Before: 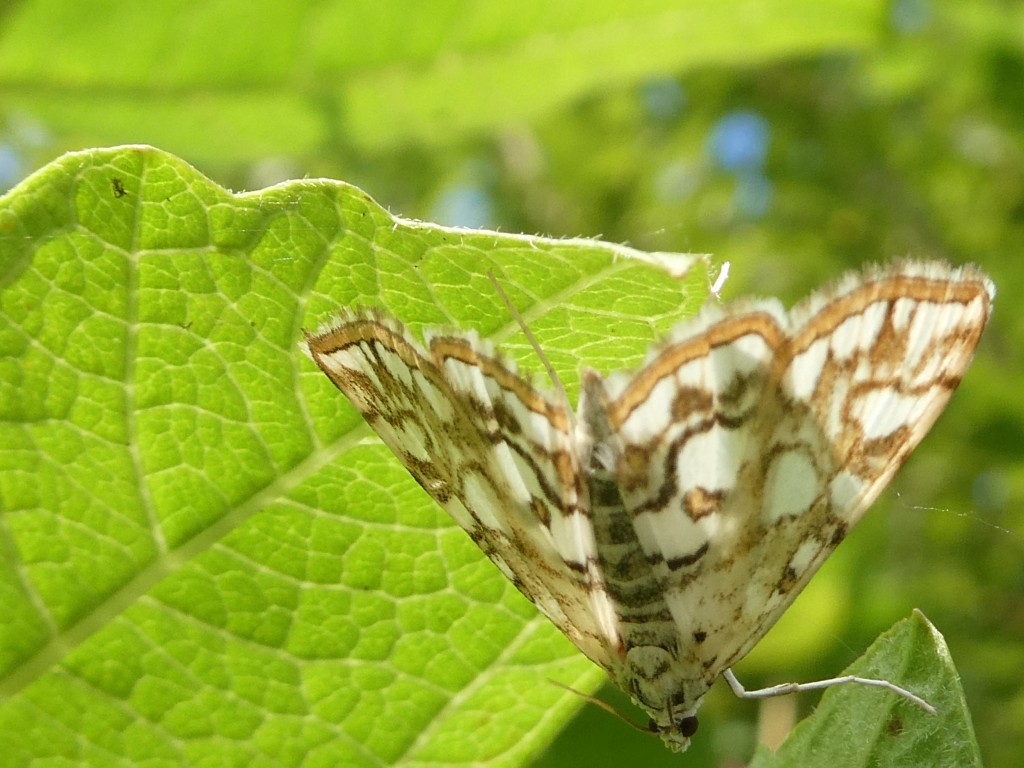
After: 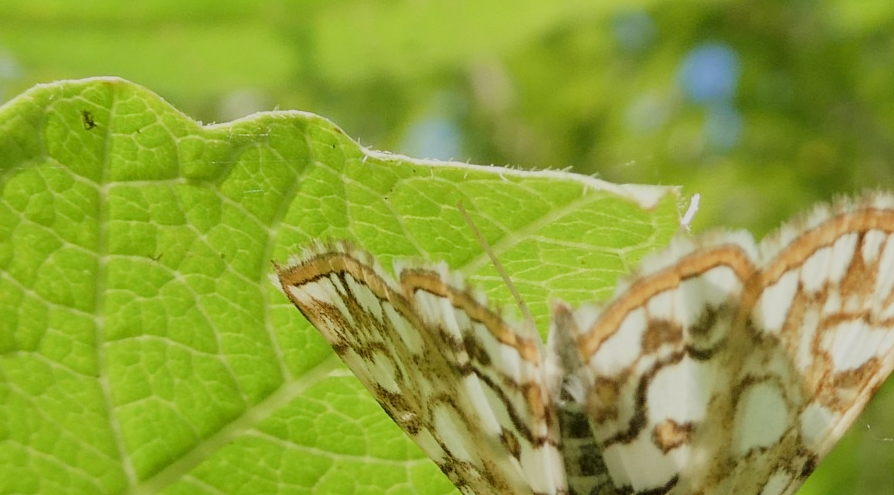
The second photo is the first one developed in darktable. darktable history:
filmic rgb: black relative exposure -7.65 EV, white relative exposure 4.56 EV, hardness 3.61
crop: left 3.015%, top 8.969%, right 9.647%, bottom 26.457%
